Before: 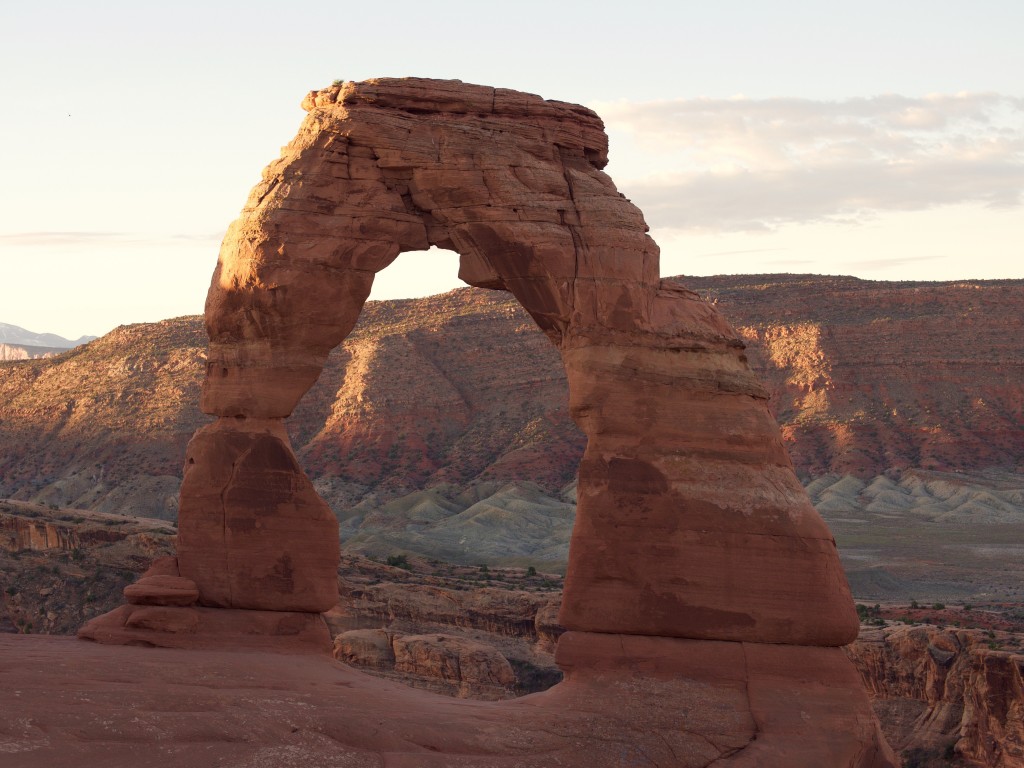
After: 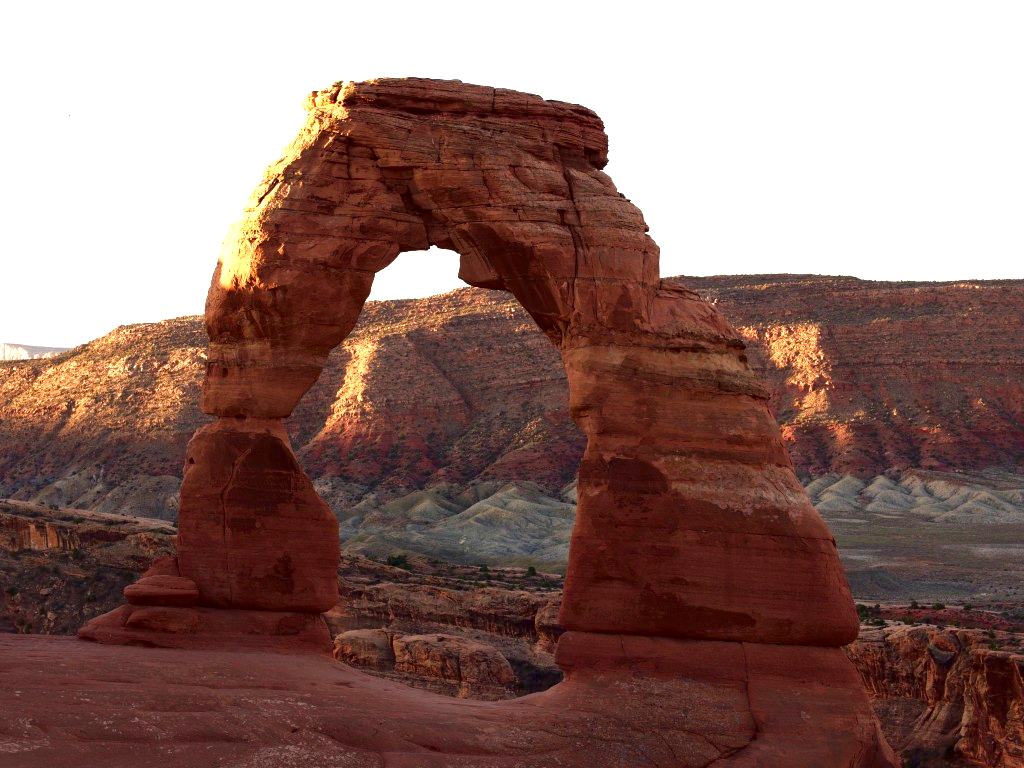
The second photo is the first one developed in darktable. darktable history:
local contrast: mode bilateral grid, contrast 19, coarseness 50, detail 120%, midtone range 0.2
contrast brightness saturation: contrast 0.102, brightness -0.27, saturation 0.144
exposure: exposure 1 EV, compensate highlight preservation false
